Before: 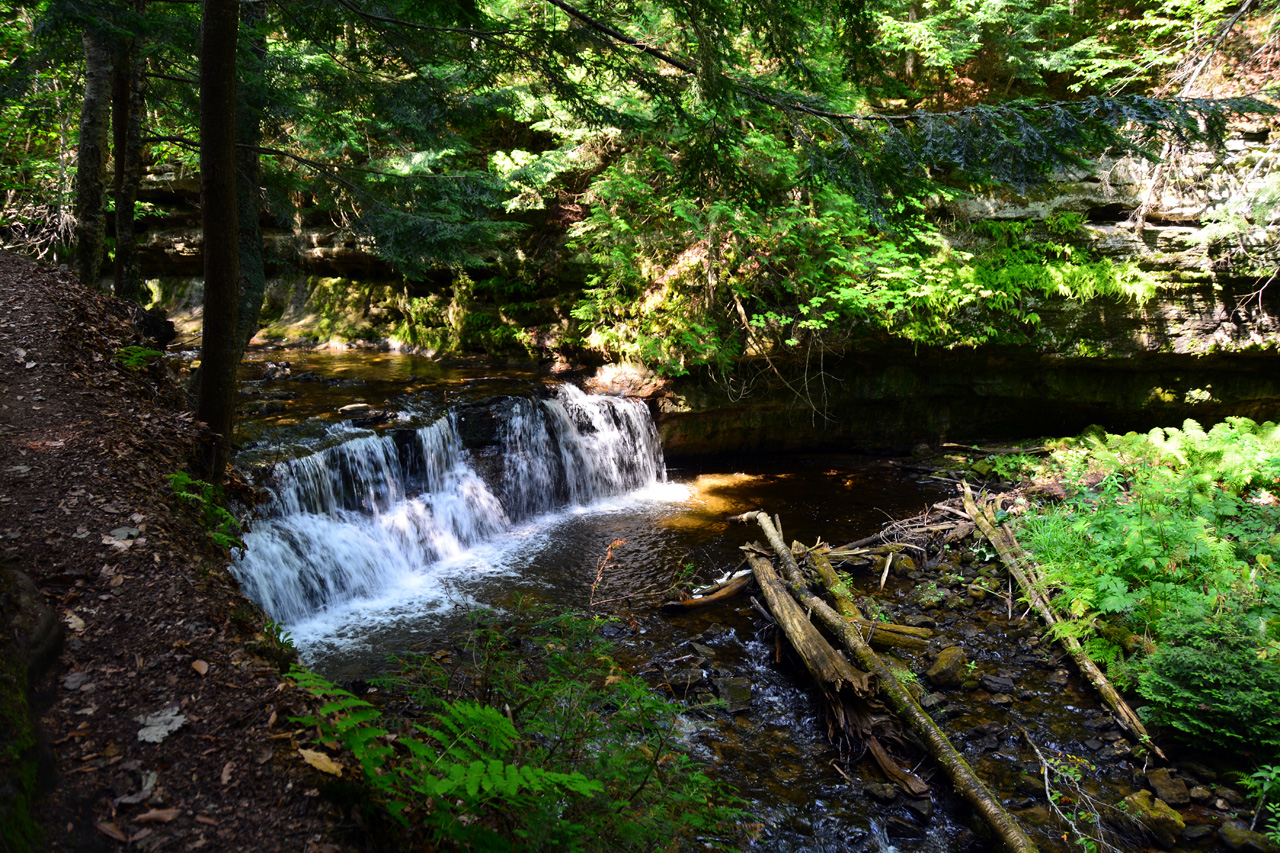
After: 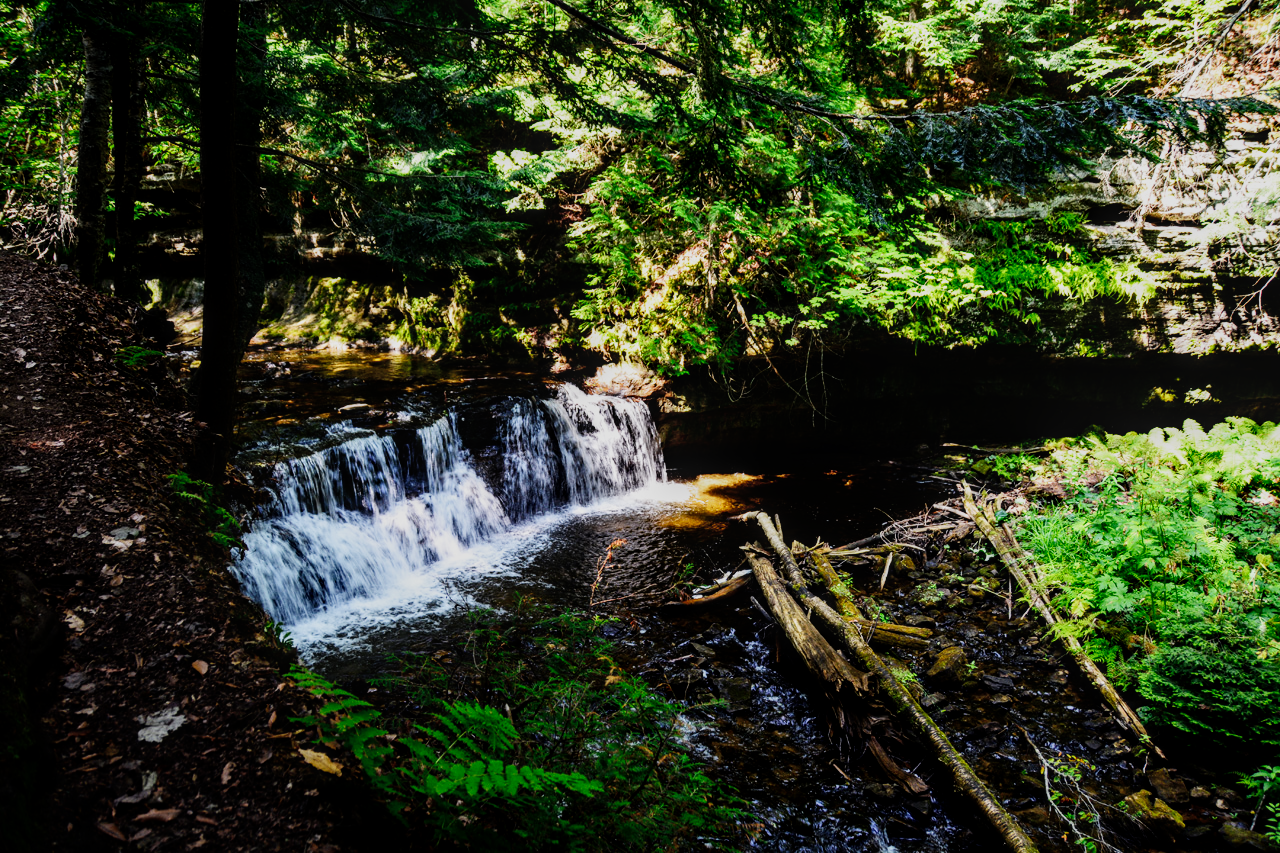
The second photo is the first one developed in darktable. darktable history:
sigmoid: contrast 1.8, skew -0.2, preserve hue 0%, red attenuation 0.1, red rotation 0.035, green attenuation 0.1, green rotation -0.017, blue attenuation 0.15, blue rotation -0.052, base primaries Rec2020
local contrast: on, module defaults
